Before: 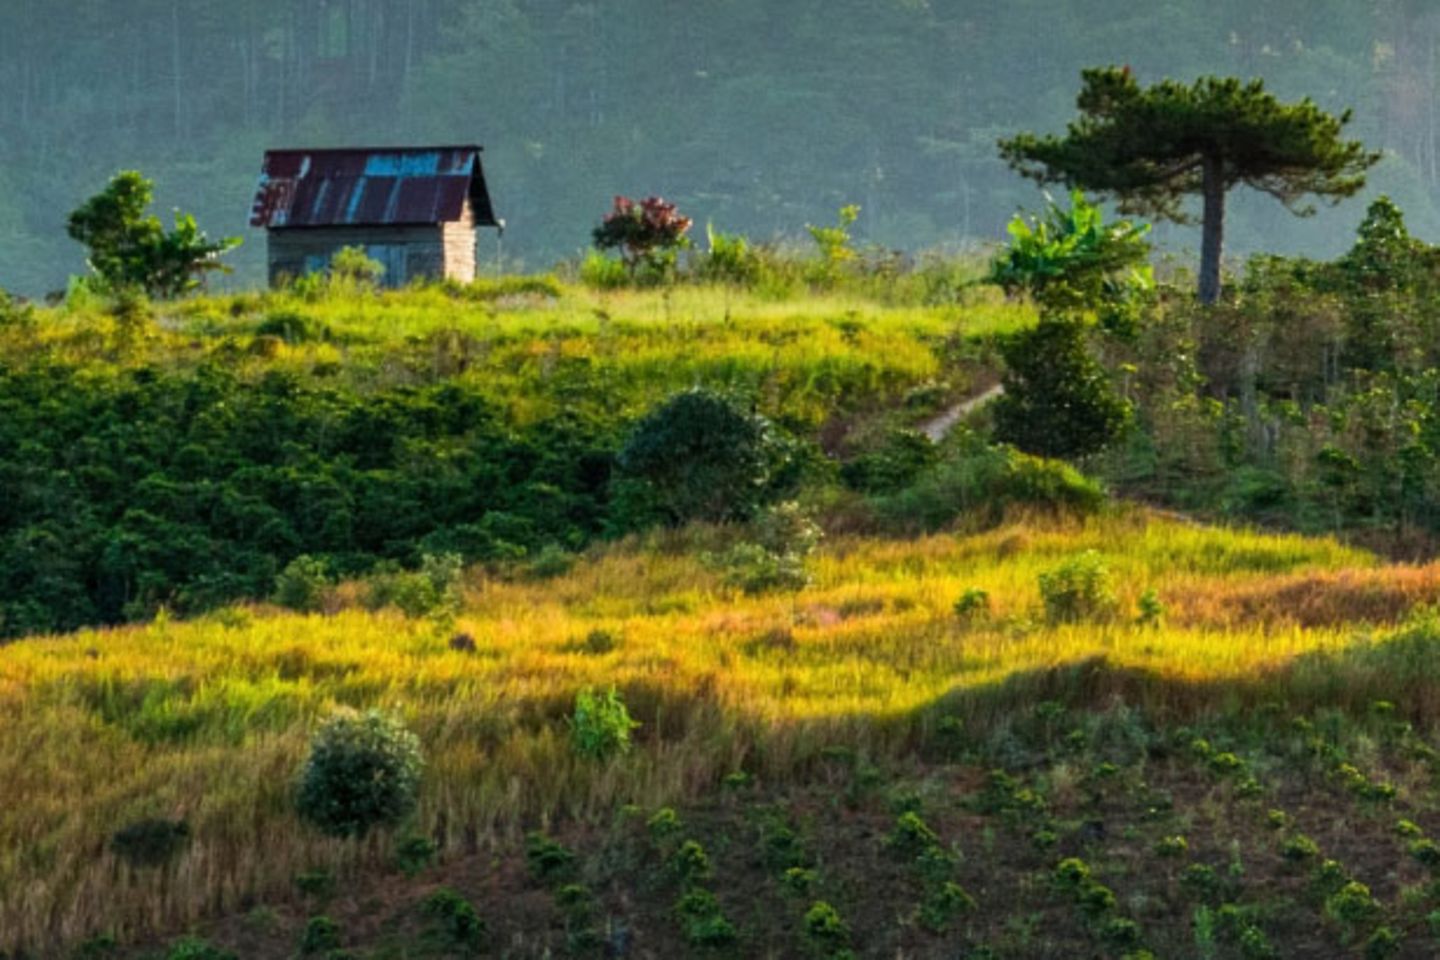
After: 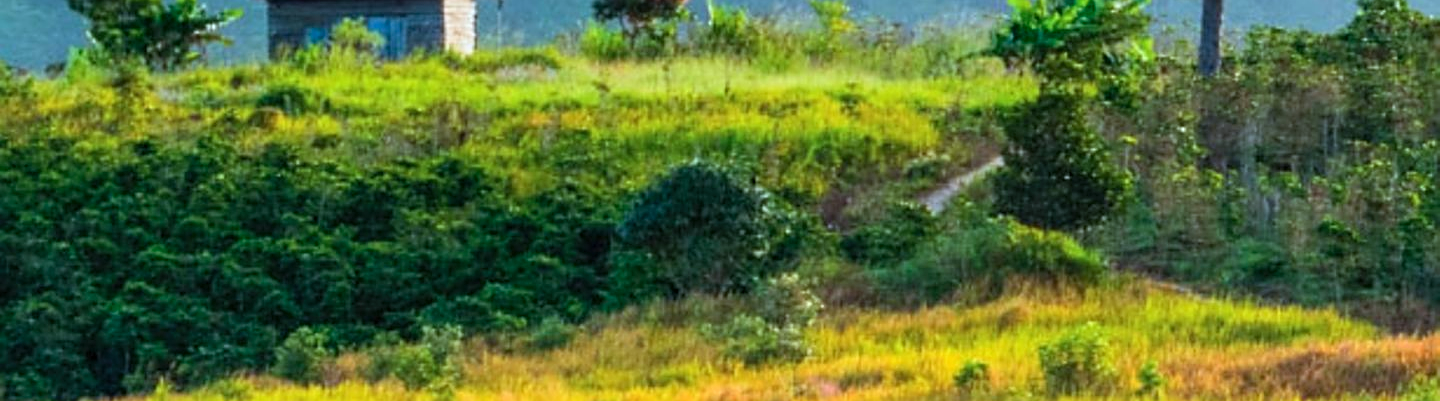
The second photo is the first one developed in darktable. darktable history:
contrast brightness saturation: contrast 0.07, brightness 0.08, saturation 0.18
crop and rotate: top 23.84%, bottom 34.294%
sharpen: amount 0.575
color calibration: illuminant as shot in camera, x 0.378, y 0.381, temperature 4093.13 K, saturation algorithm version 1 (2020)
